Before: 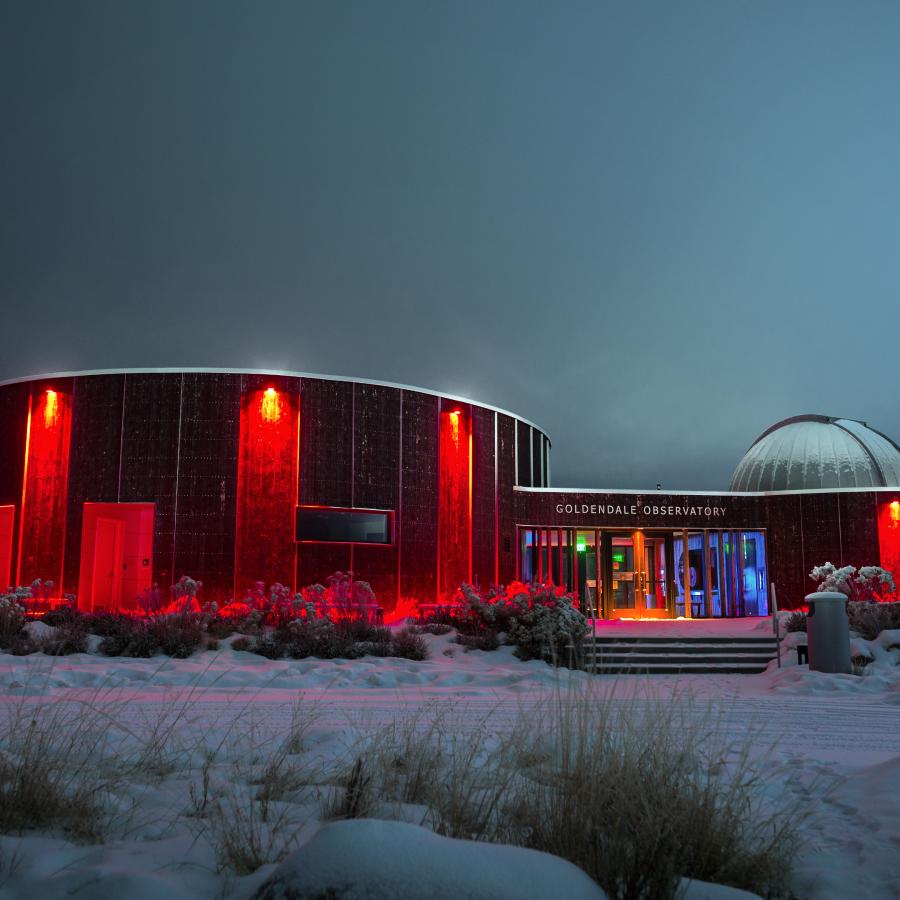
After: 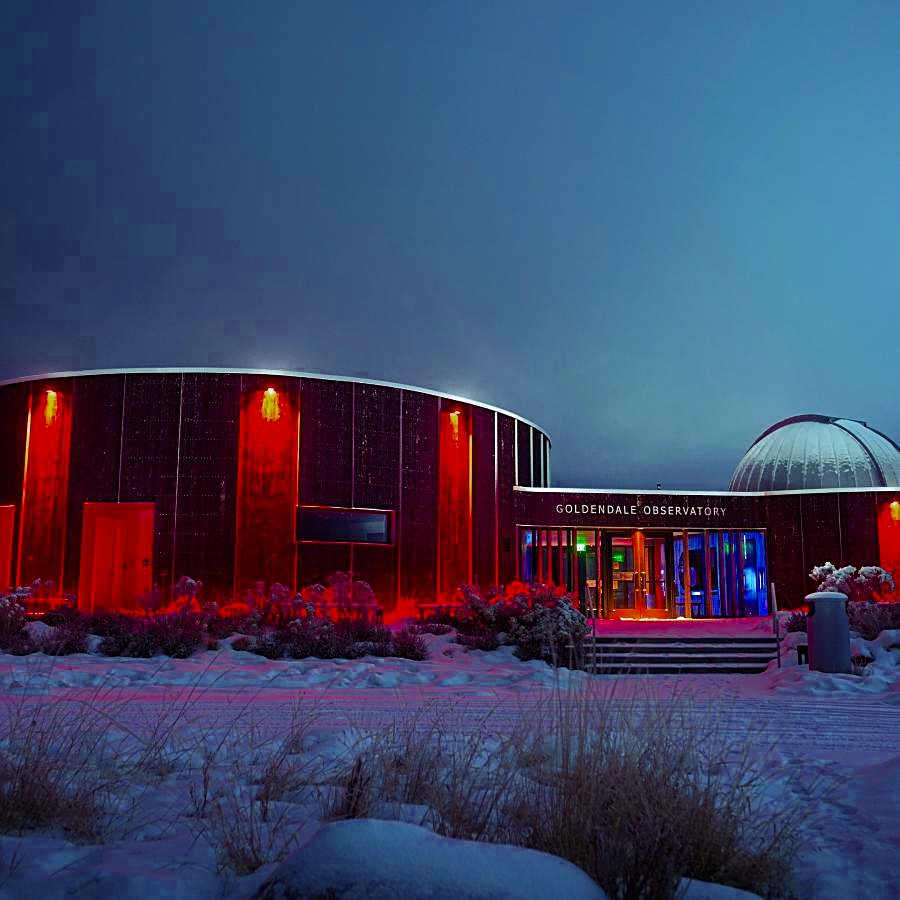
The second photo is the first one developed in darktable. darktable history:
sharpen: on, module defaults
color balance rgb: shadows lift › luminance -21.803%, shadows lift › chroma 8.698%, shadows lift › hue 285.03°, global offset › hue 170.19°, perceptual saturation grading › global saturation 20%, perceptual saturation grading › highlights -25.403%, perceptual saturation grading › shadows 49.32%, global vibrance 20%
color zones: curves: ch0 [(0.27, 0.396) (0.563, 0.504) (0.75, 0.5) (0.787, 0.307)]
velvia: on, module defaults
